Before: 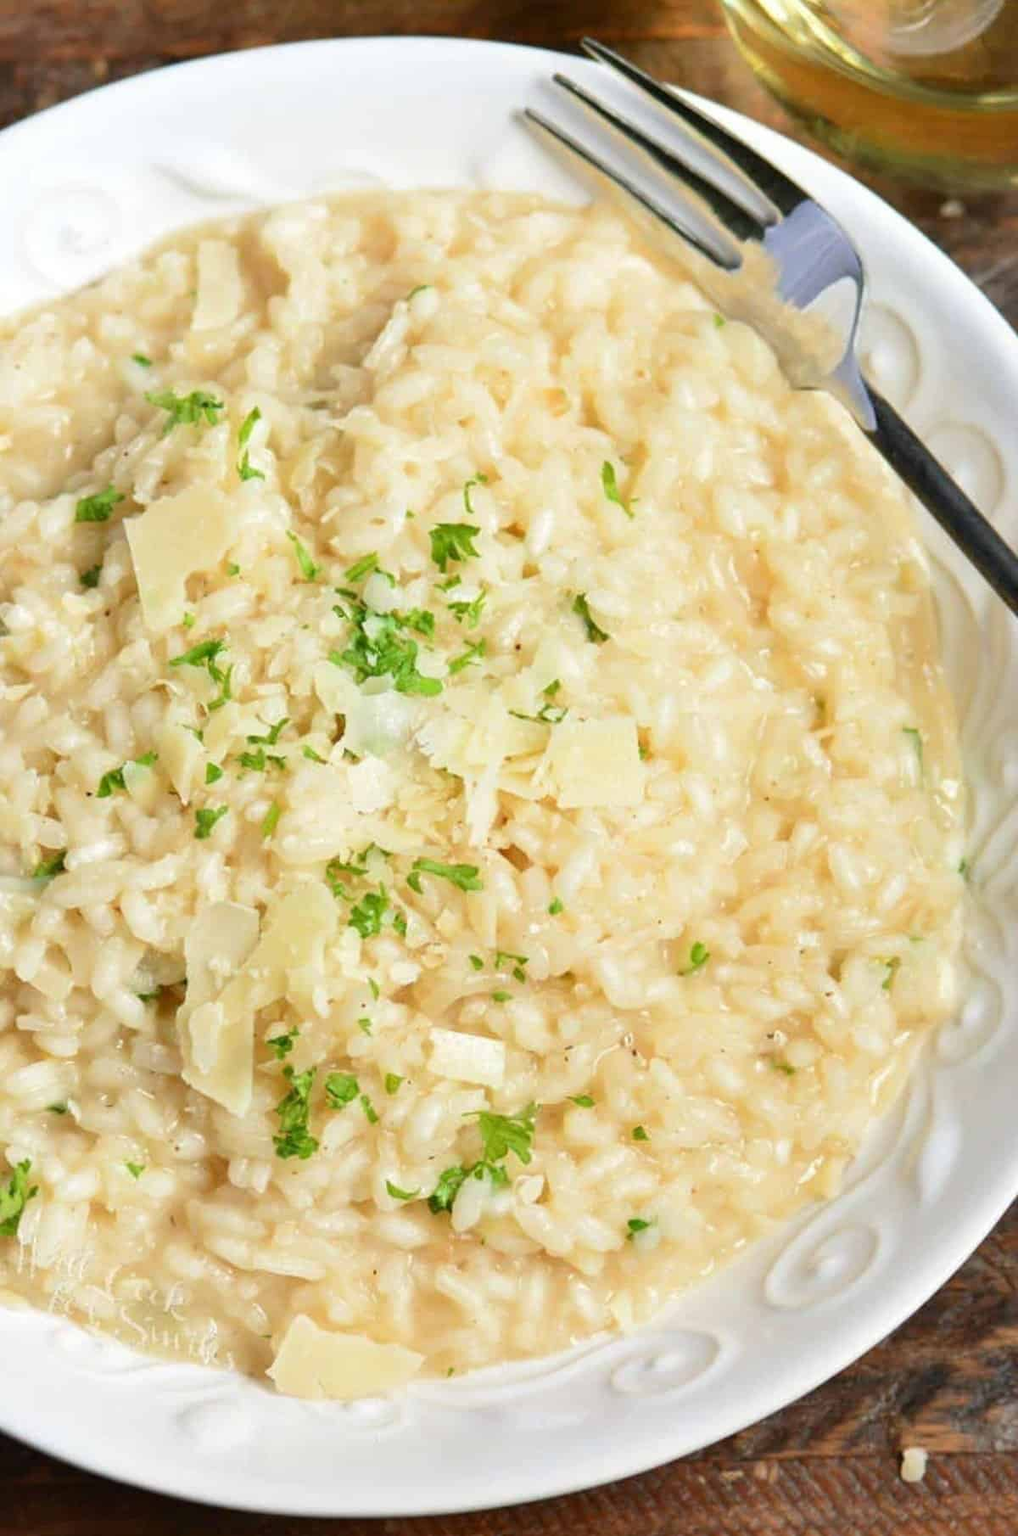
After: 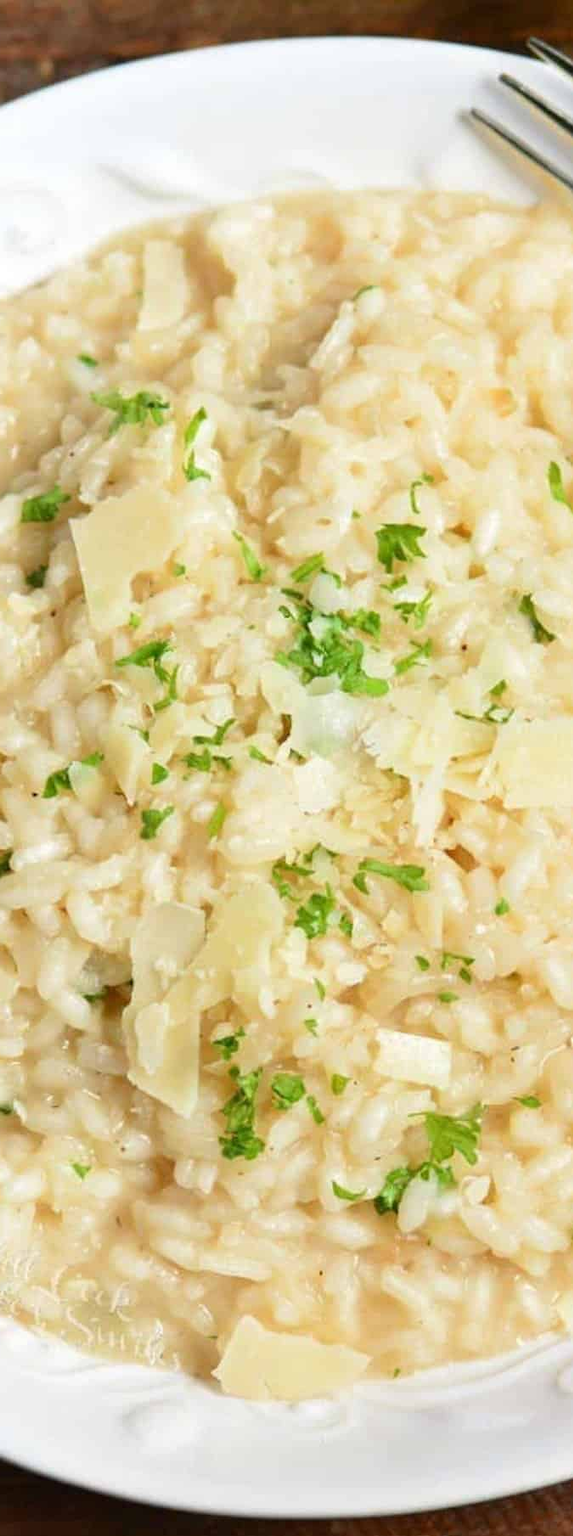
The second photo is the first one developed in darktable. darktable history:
crop: left 5.352%, right 38.319%
